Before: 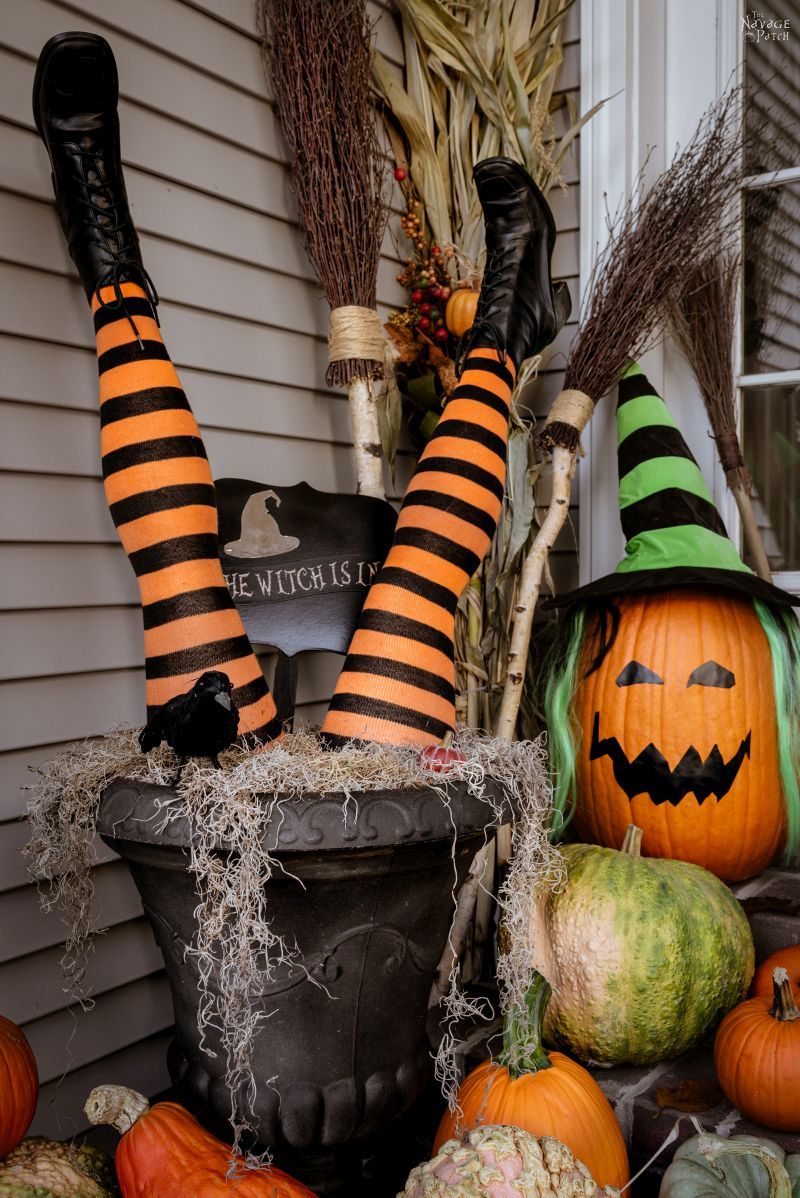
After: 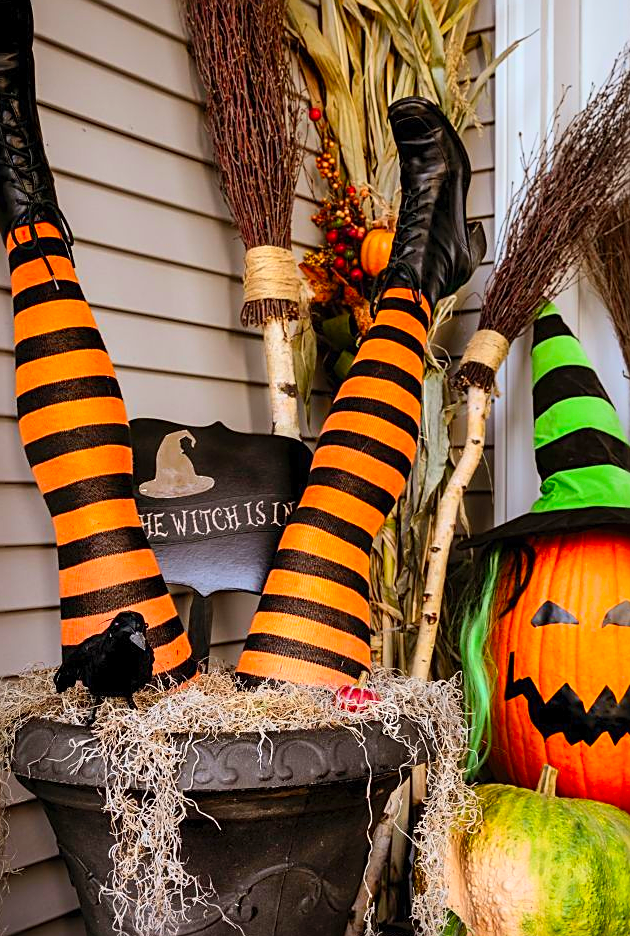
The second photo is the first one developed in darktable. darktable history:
crop and rotate: left 10.77%, top 5.1%, right 10.41%, bottom 16.76%
sharpen: on, module defaults
contrast brightness saturation: contrast 0.2, brightness 0.2, saturation 0.8
